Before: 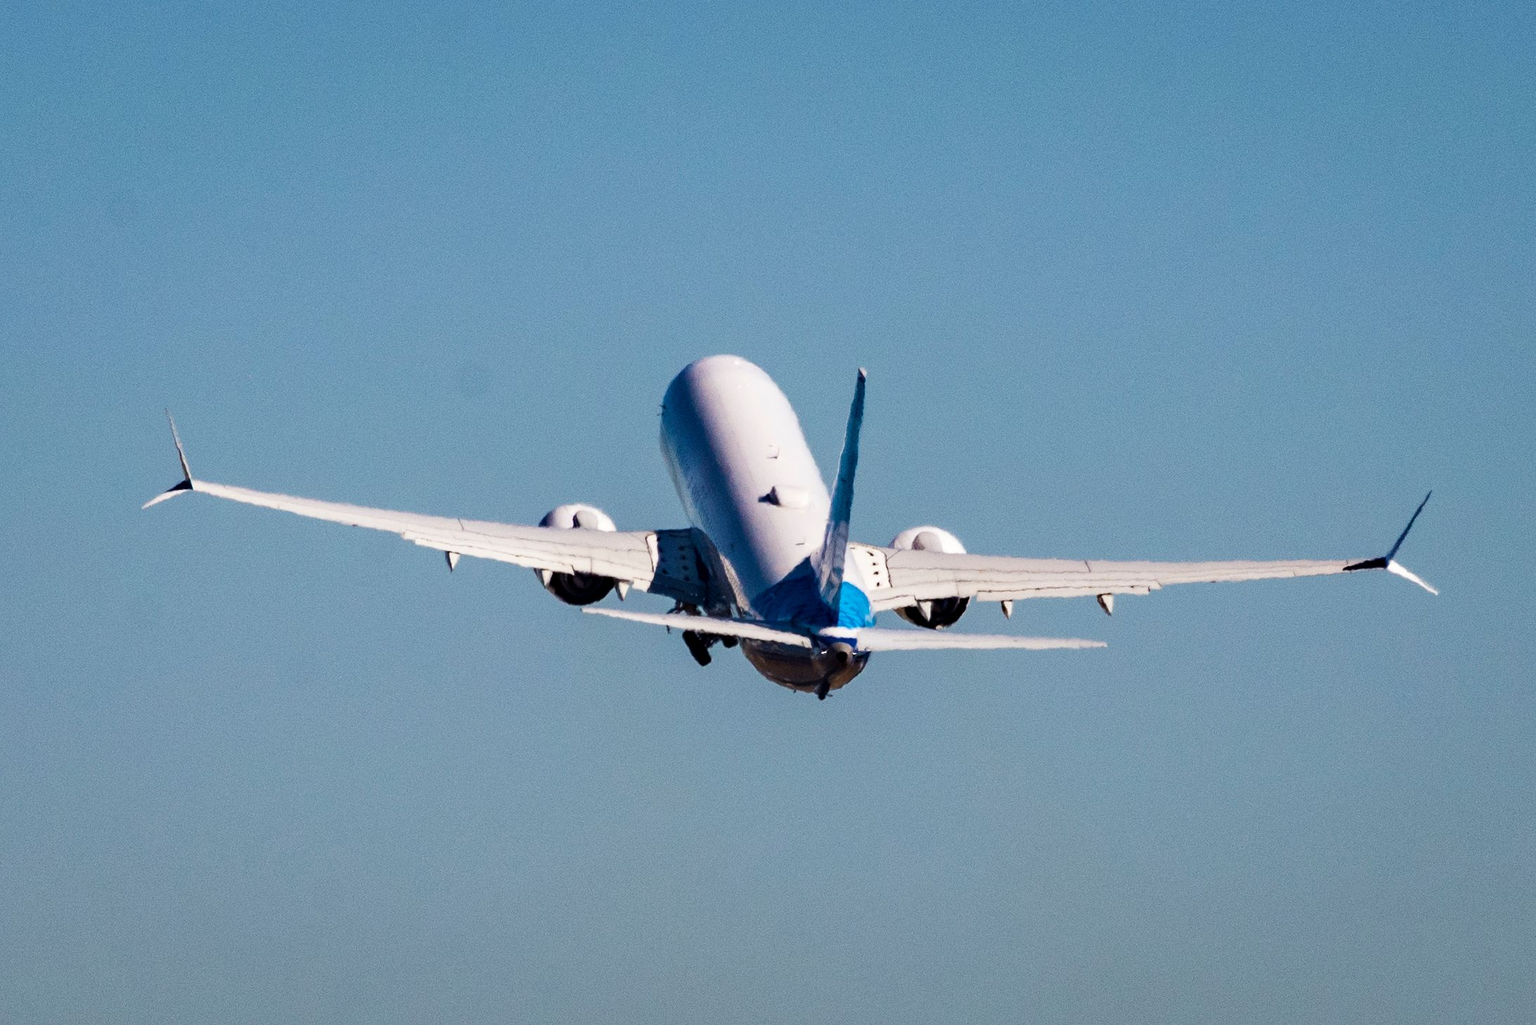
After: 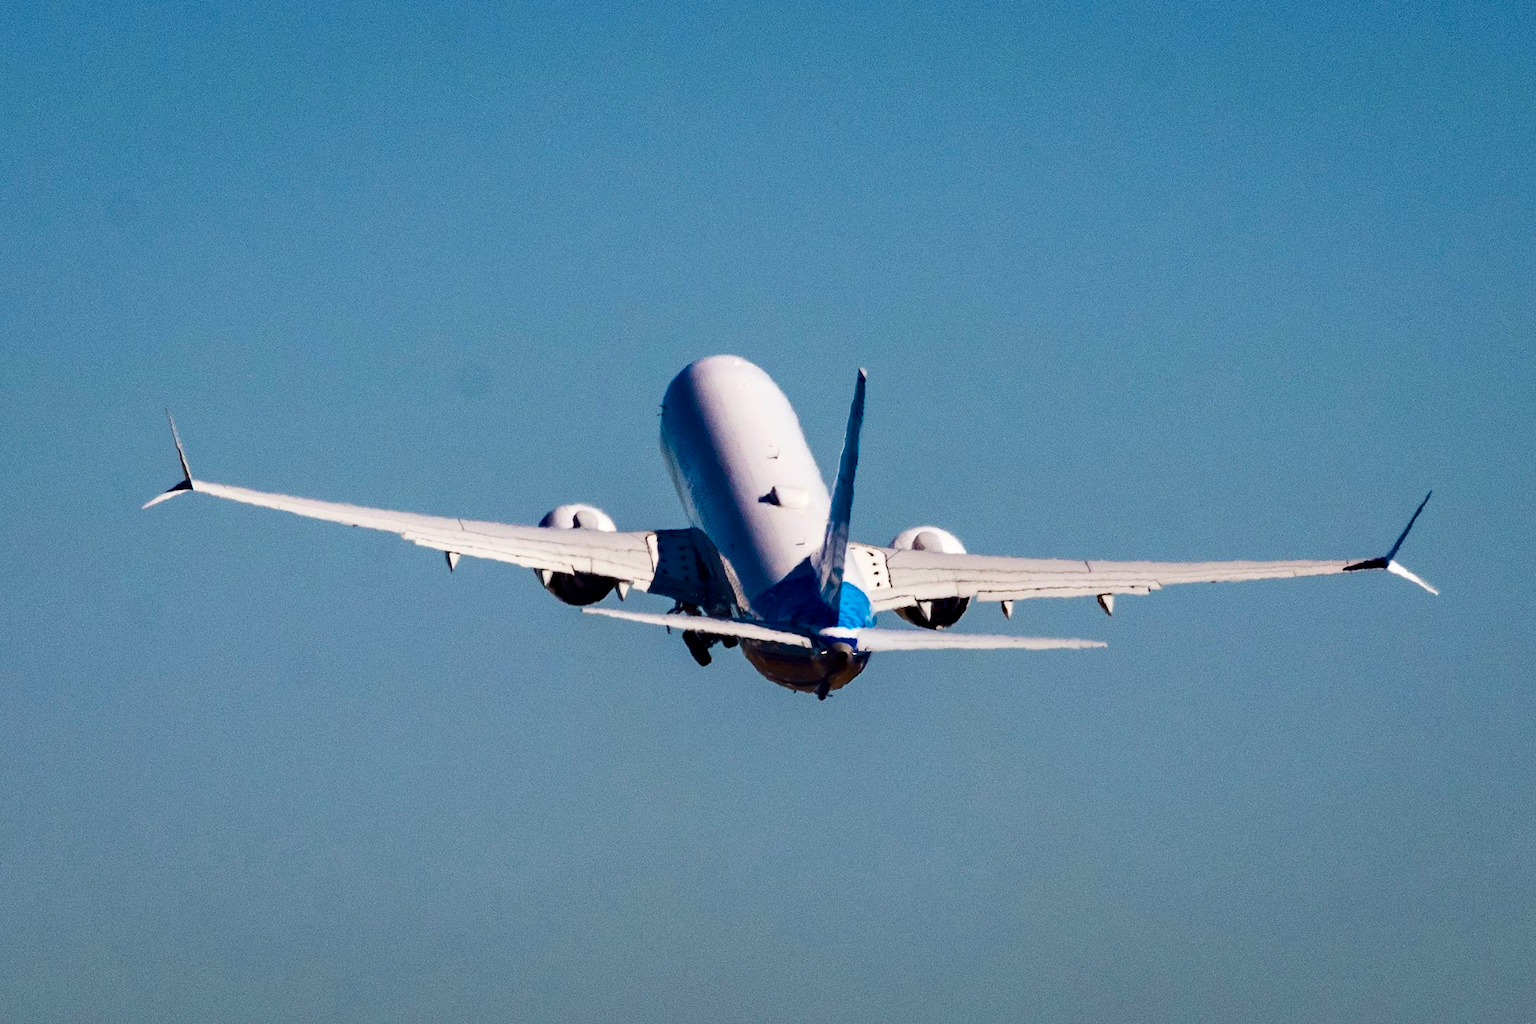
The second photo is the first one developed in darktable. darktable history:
contrast brightness saturation: contrast 0.125, brightness -0.123, saturation 0.199
